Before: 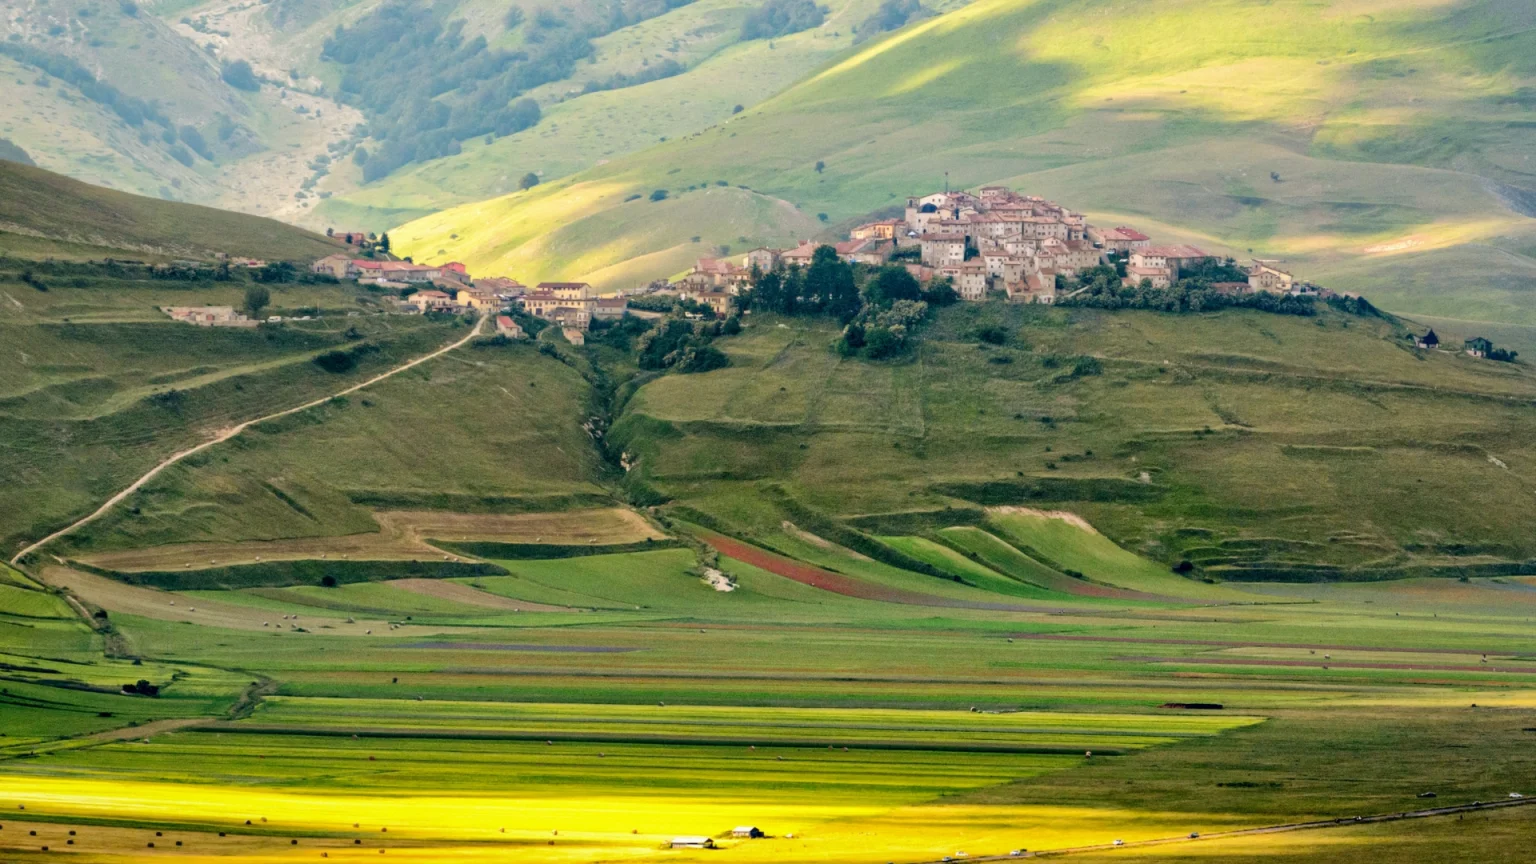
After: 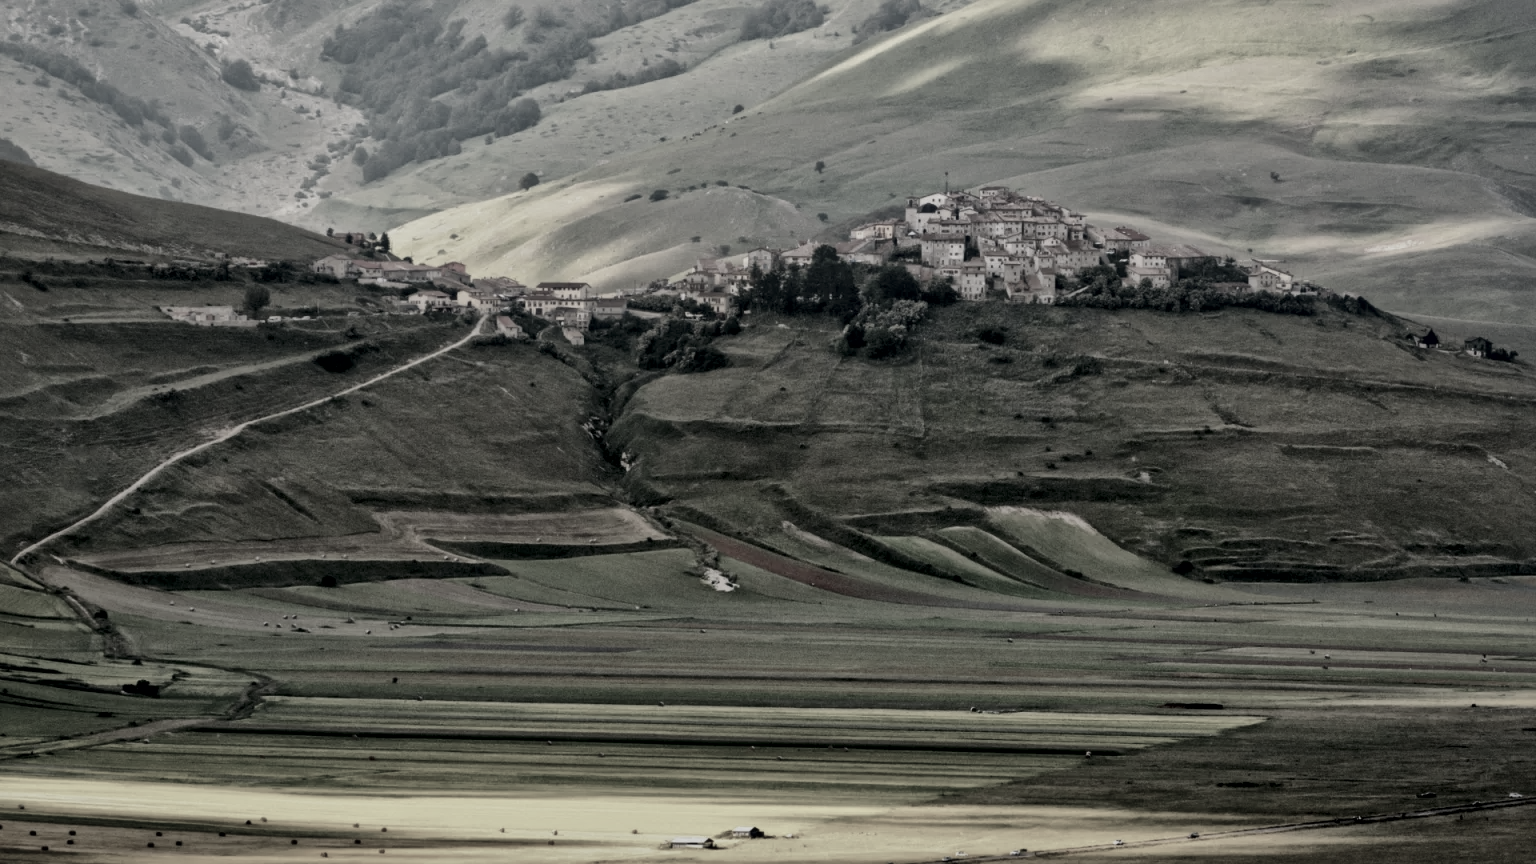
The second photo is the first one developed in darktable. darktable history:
contrast brightness saturation: contrast 0.15, brightness -0.012, saturation 0.098
local contrast: mode bilateral grid, contrast 19, coarseness 20, detail 150%, midtone range 0.2
color correction: highlights b* -0.043, saturation 0.176
exposure: exposure -0.9 EV, compensate exposure bias true, compensate highlight preservation false
